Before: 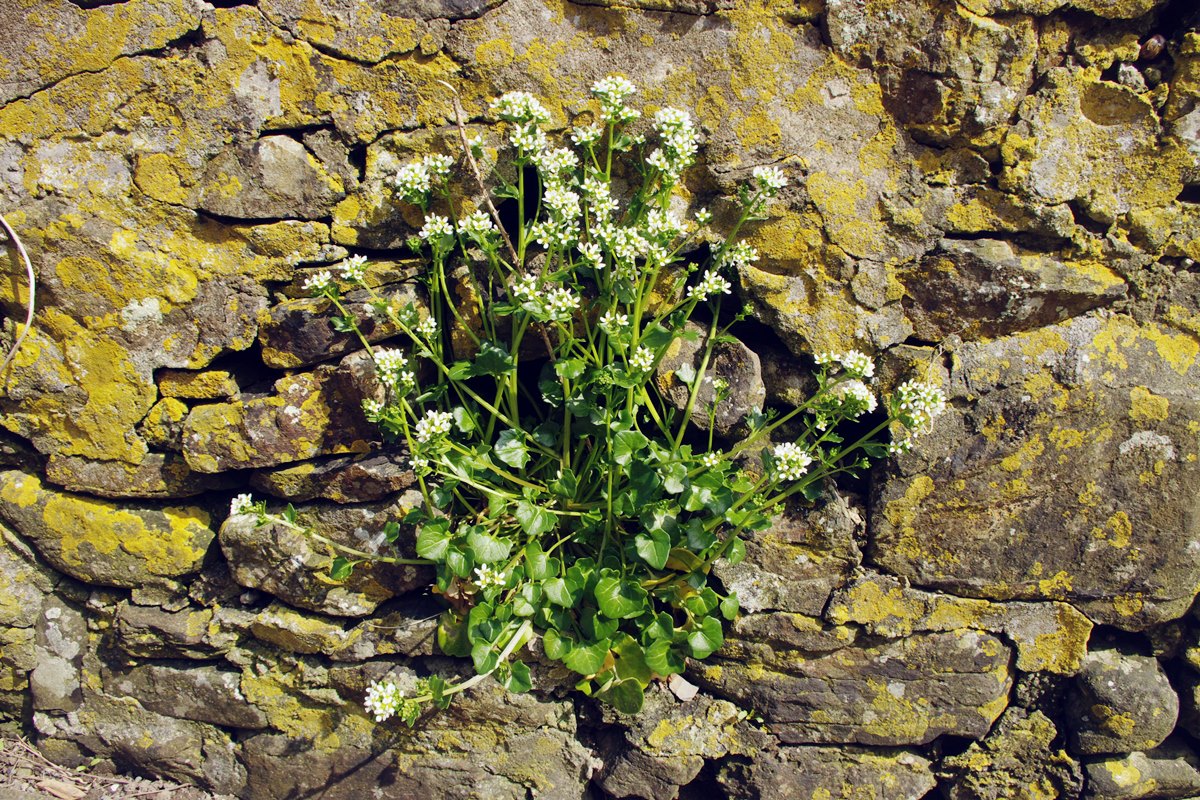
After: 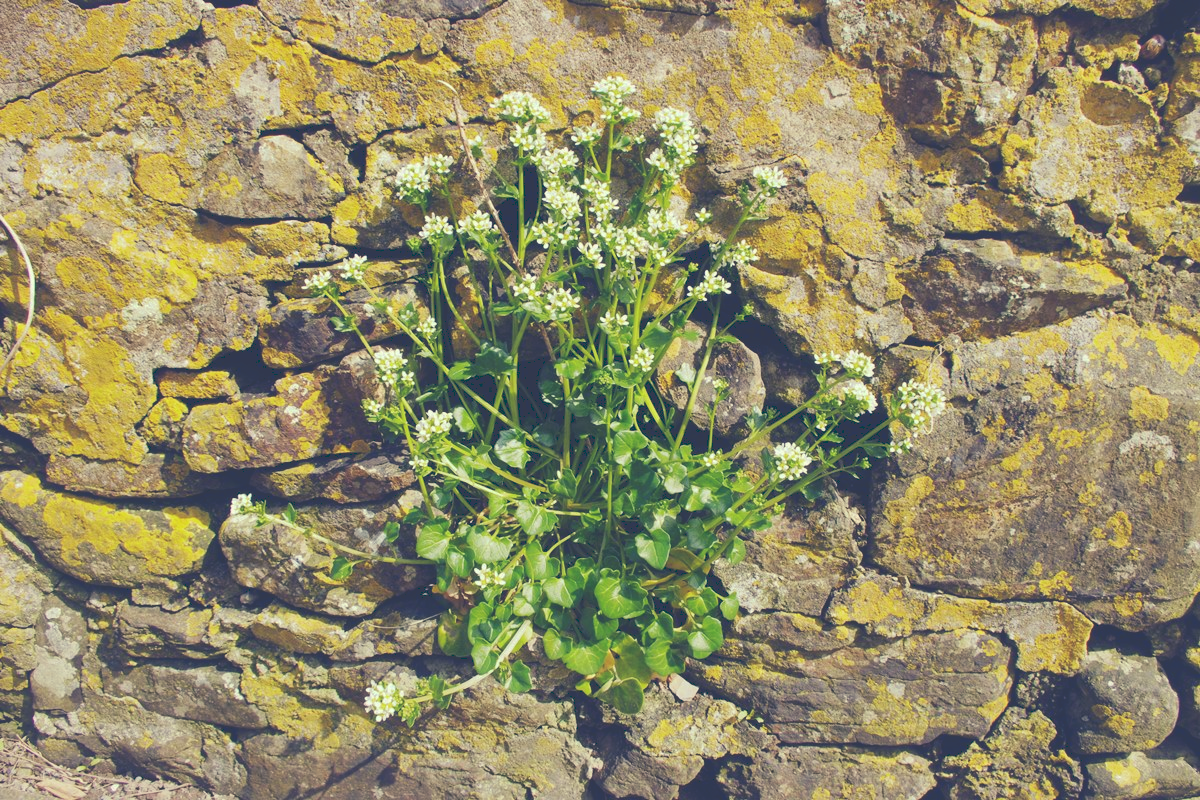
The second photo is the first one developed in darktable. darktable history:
tone curve: curves: ch0 [(0, 0) (0.003, 0.238) (0.011, 0.238) (0.025, 0.242) (0.044, 0.256) (0.069, 0.277) (0.1, 0.294) (0.136, 0.315) (0.177, 0.345) (0.224, 0.379) (0.277, 0.419) (0.335, 0.463) (0.399, 0.511) (0.468, 0.566) (0.543, 0.627) (0.623, 0.687) (0.709, 0.75) (0.801, 0.824) (0.898, 0.89) (1, 1)], preserve colors none
color look up table: target L [97.21, 92.23, 93.58, 93.18, 91.97, 89.74, 68.15, 70.32, 63.85, 60.07, 33.02, 26.57, 201.31, 84.15, 81.34, 67.18, 62.33, 53.06, 44.52, 37.01, 30.45, 25.85, 9.317, 78.46, 76.2, 71.68, 57.1, 59.88, 58.34, 54.63, 48.99, 50.61, 48.18, 42.51, 33.21, 34, 23.41, 23.92, 21.82, 12.35, 11.16, 3.738, 89.57, 88.33, 72.48, 53.51, 48.86, 41.89, 11.79], target a [-13.32, -36.01, -7.869, -24.19, -50.23, -101.49, -13.55, -84.69, -13.31, -40.02, -42.99, -19.85, 0, 9.961, 23.82, 47.45, 47.56, 87.02, 35.88, 76.07, 8.117, 55.18, 23.95, 41.47, 0.052, 8.369, 96.05, 25.27, 48.64, 89.59, 96.89, -5.973, 49.18, 83.19, 32.47, 77.51, 16.9, 56.18, -4.362, 60.69, 46.54, 31.09, -30.63, -71.63, -43.56, -50.54, -11.36, -11.64, -10.07], target b [45.32, 63.31, 20.76, 114.82, 15.2, 70.18, 23.32, 83.19, 81.49, 47.98, 10.37, 26.87, -0.001, 69.28, 18.43, 53.98, 88.7, 19.74, 36.32, 33.72, -1.408, 13.67, 2.976, -21.82, -27.58, 1.137, -59.29, -40.95, -59.14, -32.65, -68.56, -75.25, -0.638, -13.39, -102.44, -66, -72.98, -36.47, -43.51, -105.83, -73.99, -40.07, -8.657, -9.426, -40.84, 3.536, 0.204, -24.5, -25.39], num patches 49
